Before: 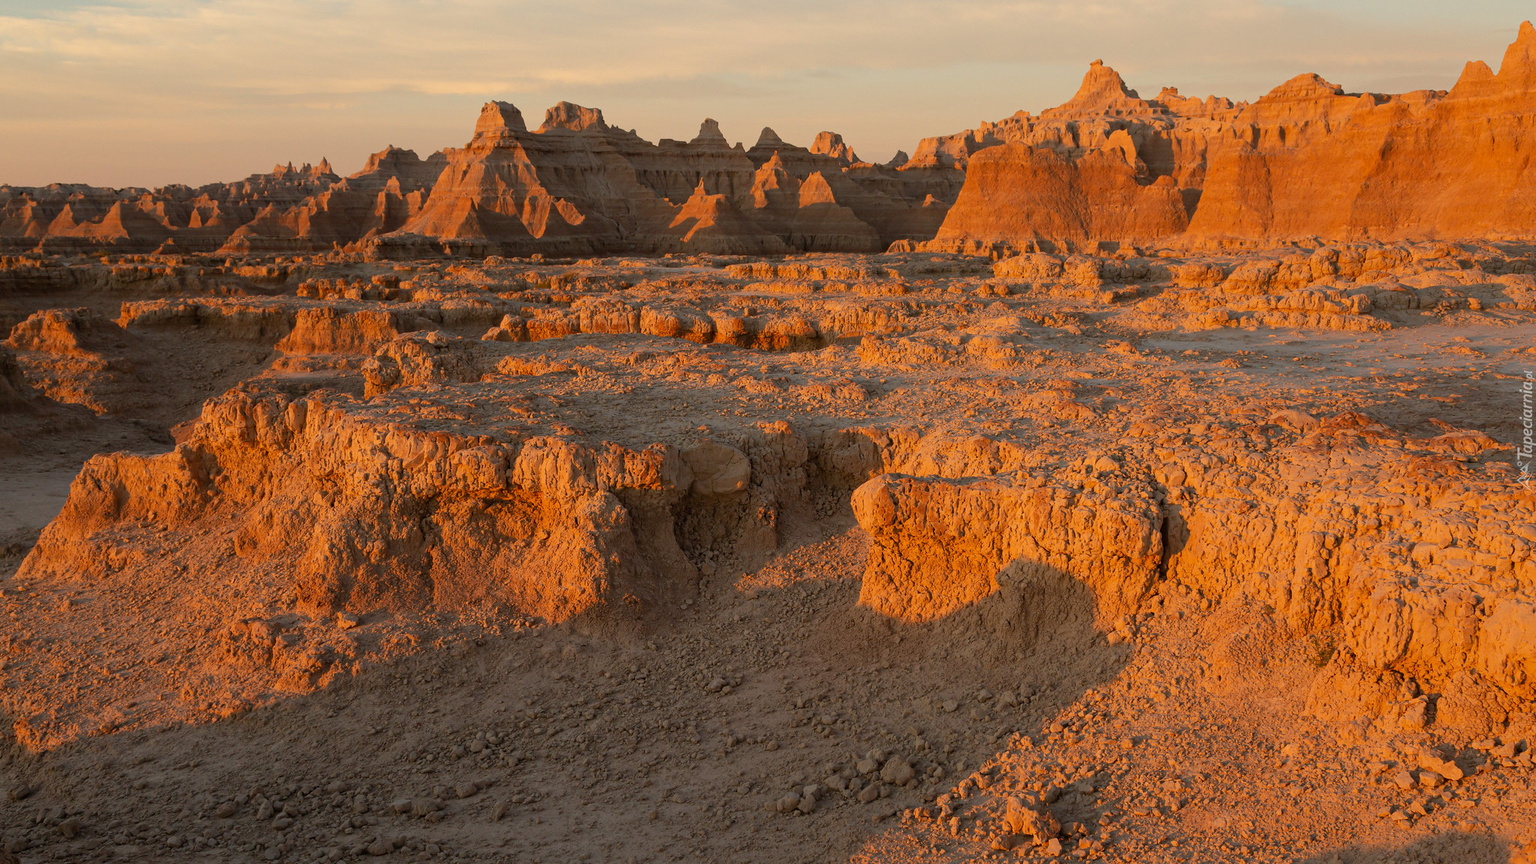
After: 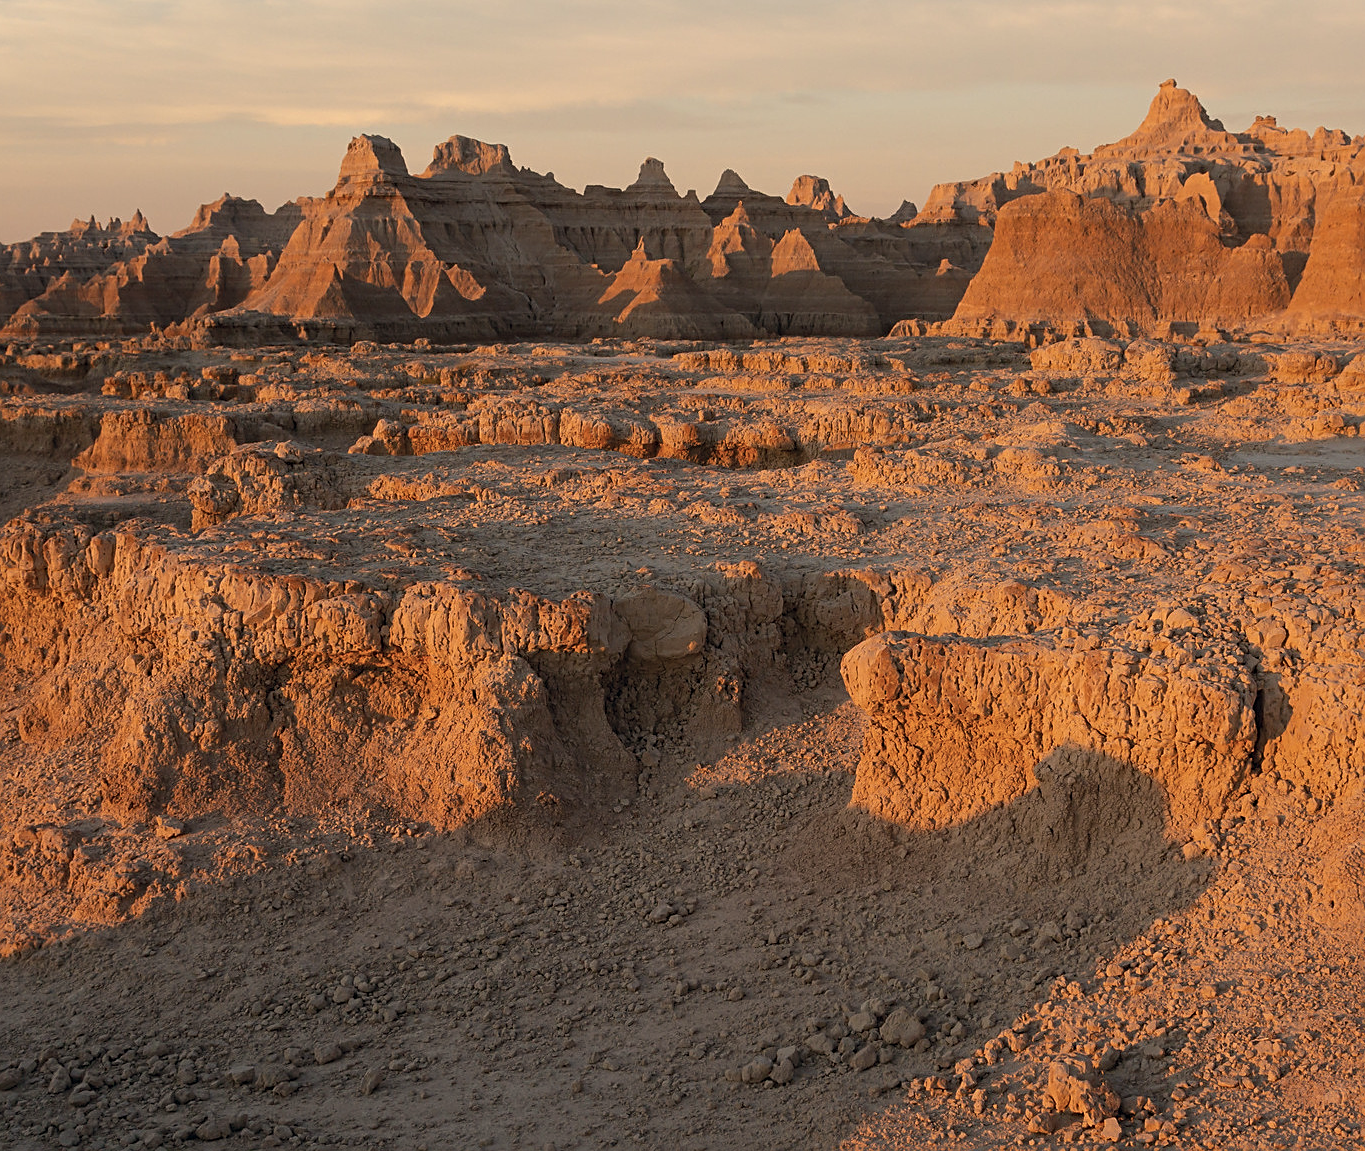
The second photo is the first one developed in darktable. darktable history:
crop and rotate: left 14.38%, right 18.949%
sharpen: on, module defaults
color correction: highlights a* 2.87, highlights b* 5.02, shadows a* -2.58, shadows b* -4.85, saturation 0.78
